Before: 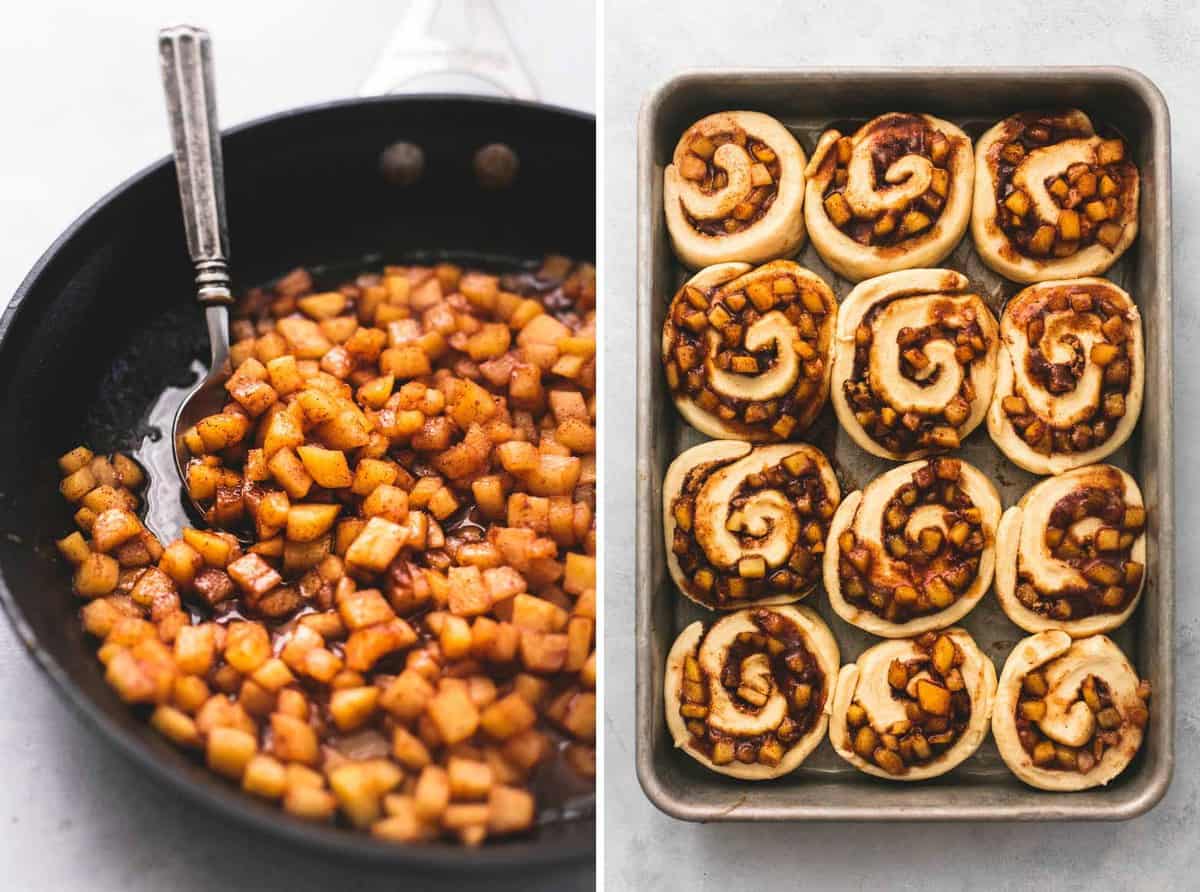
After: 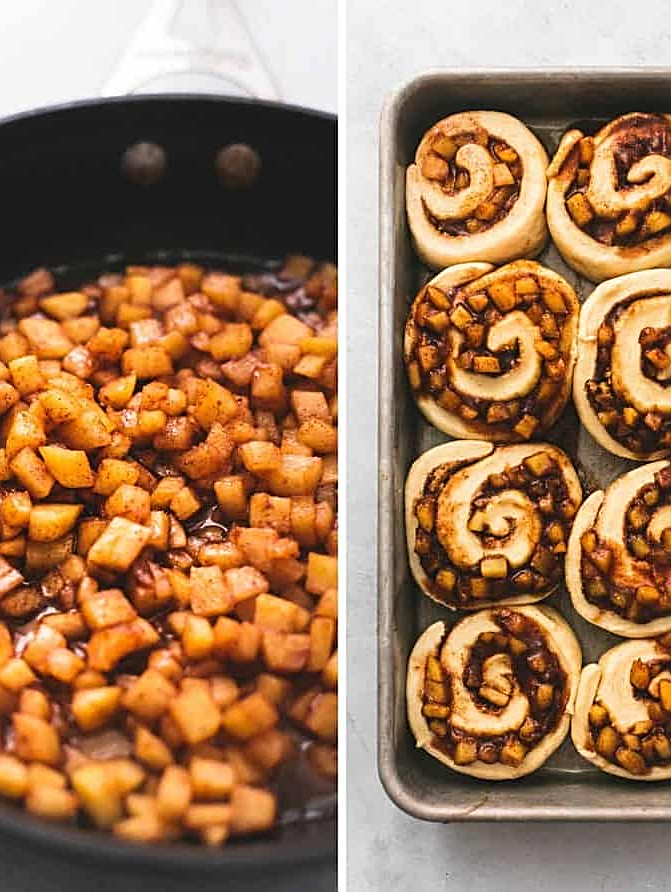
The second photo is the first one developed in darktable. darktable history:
sharpen: amount 0.595
crop: left 21.509%, right 22.523%
